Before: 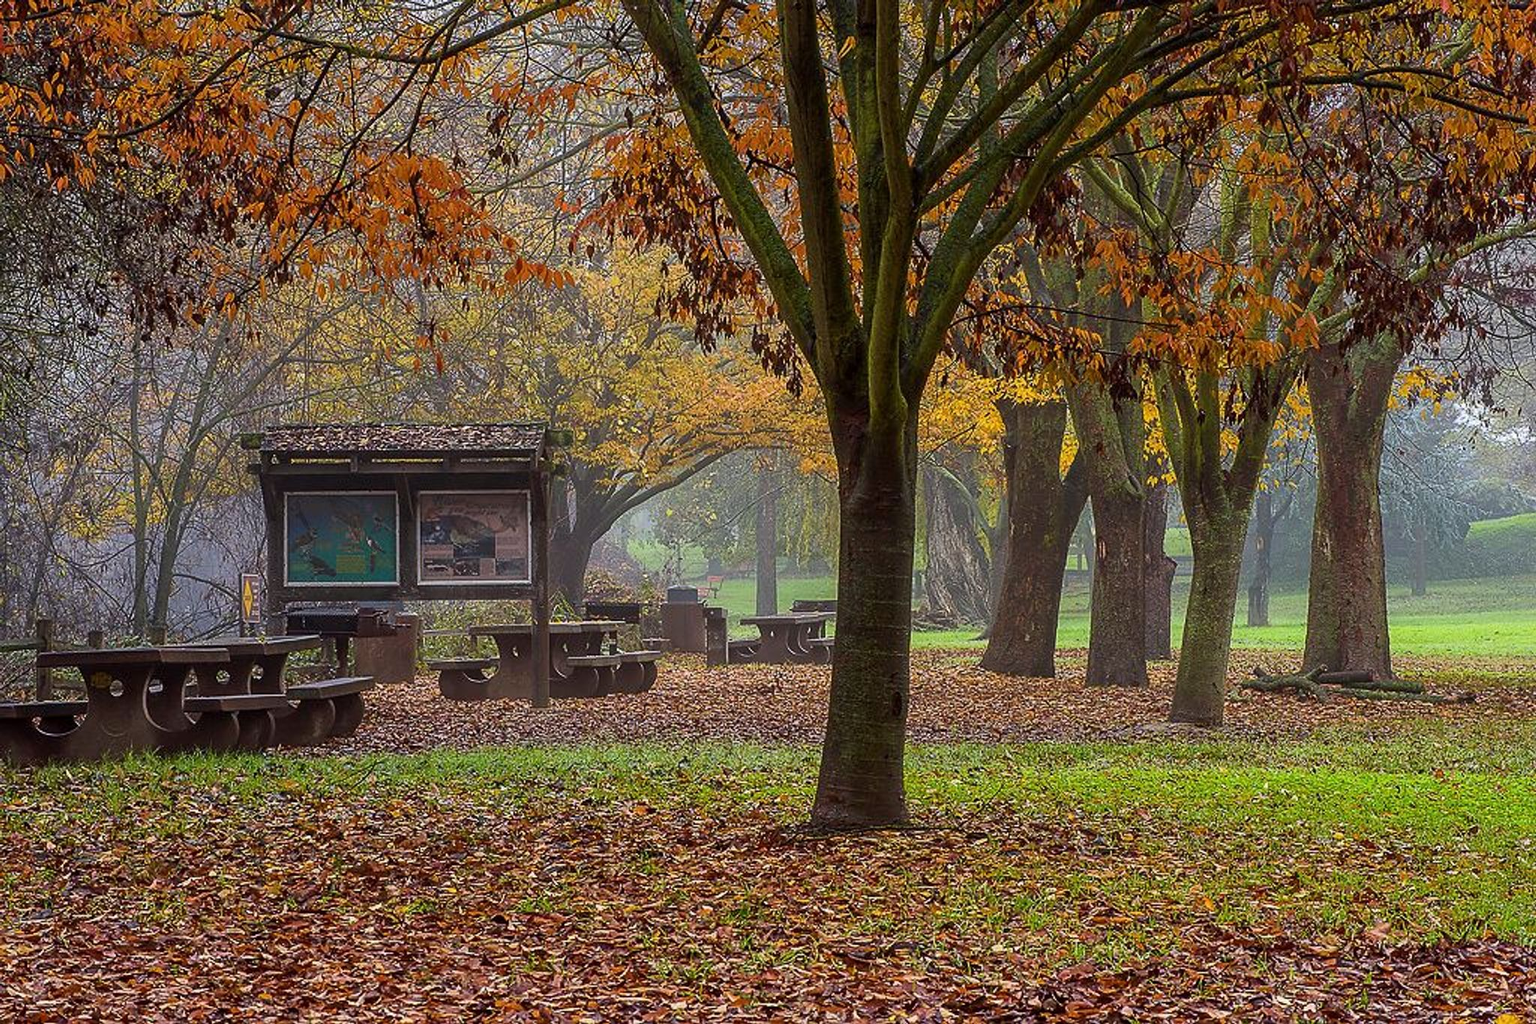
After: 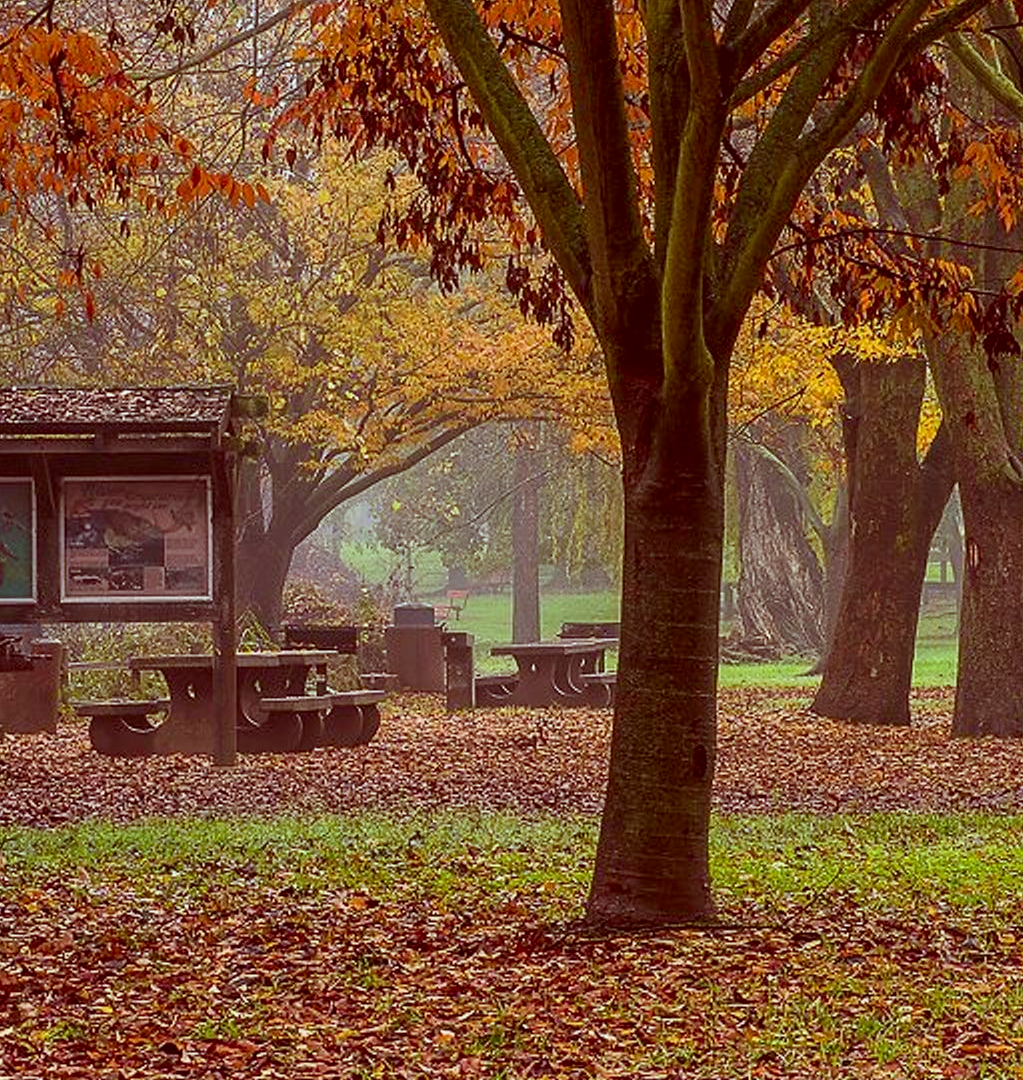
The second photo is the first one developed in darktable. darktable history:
color correction: highlights a* -7.13, highlights b* -0.185, shadows a* 20.83, shadows b* 12.27
crop and rotate: angle 0.017°, left 24.252%, top 13.027%, right 25.747%, bottom 7.847%
